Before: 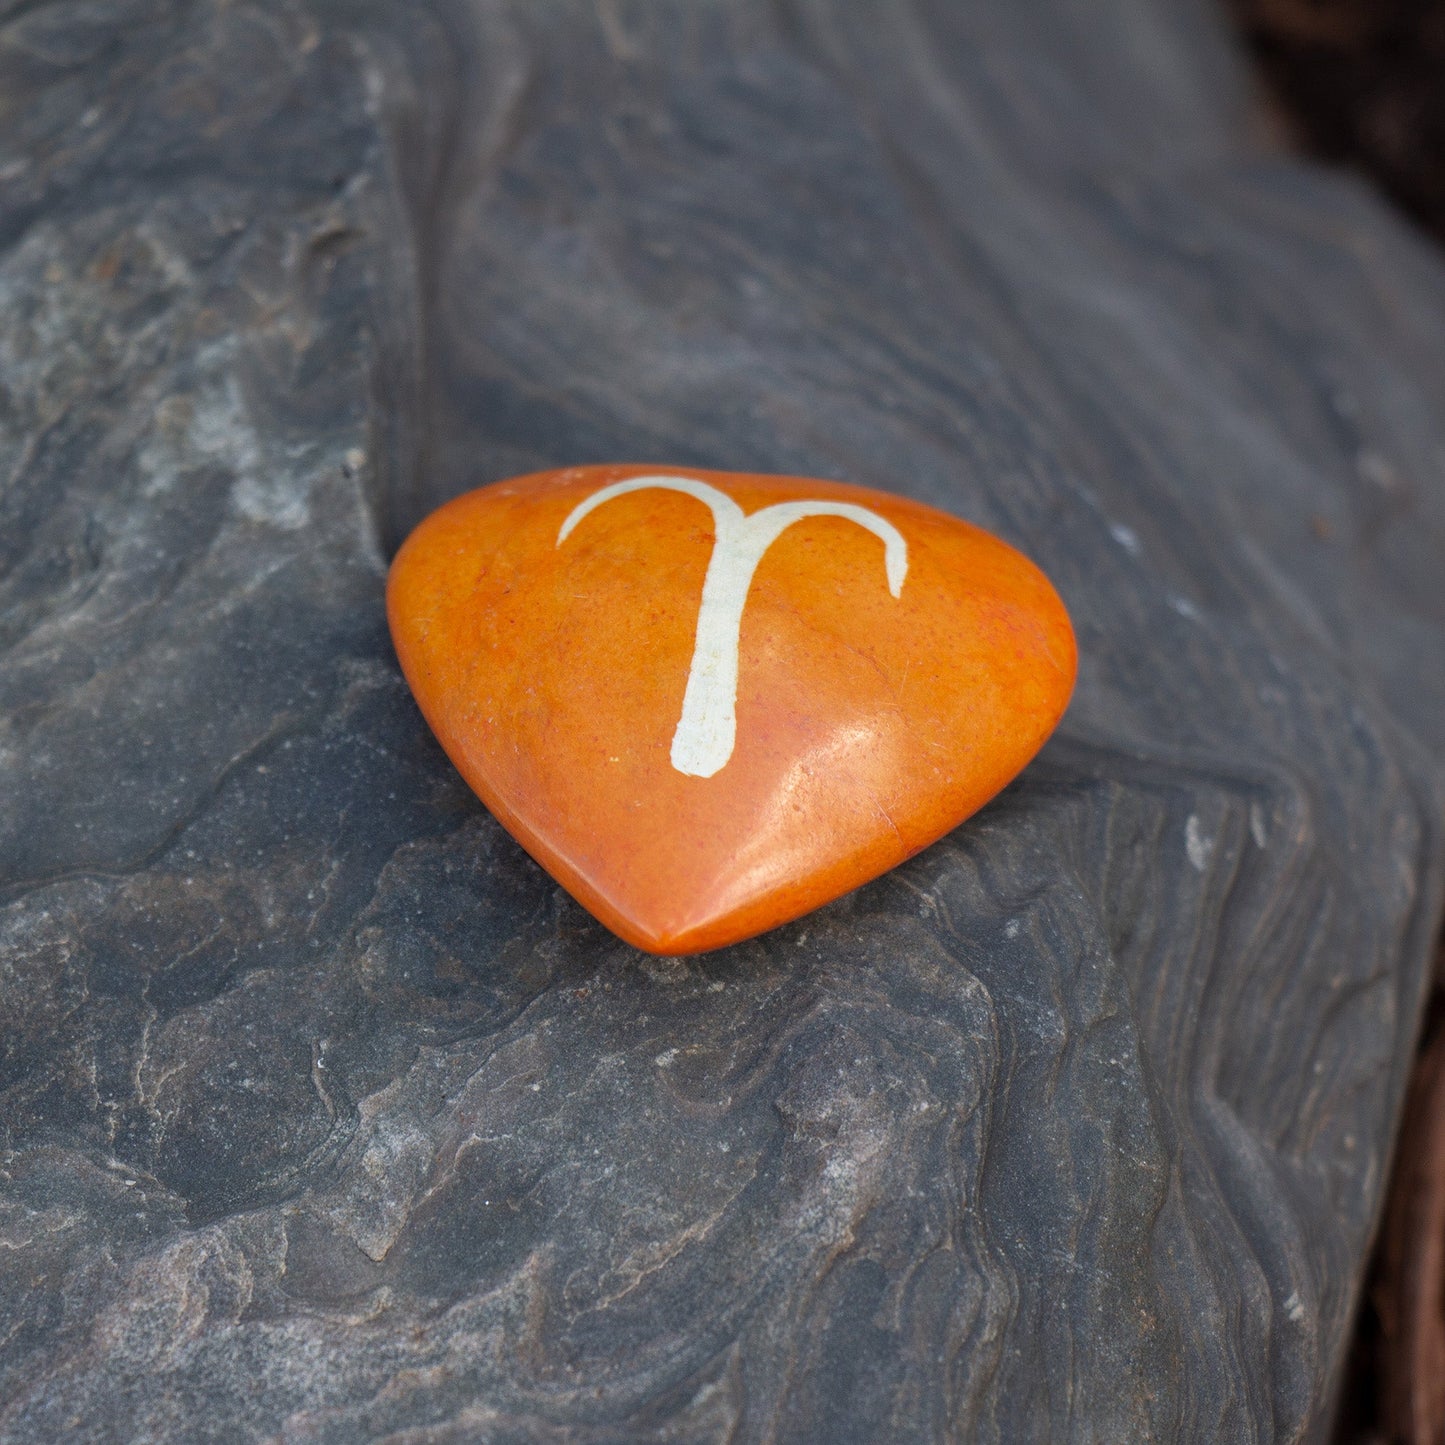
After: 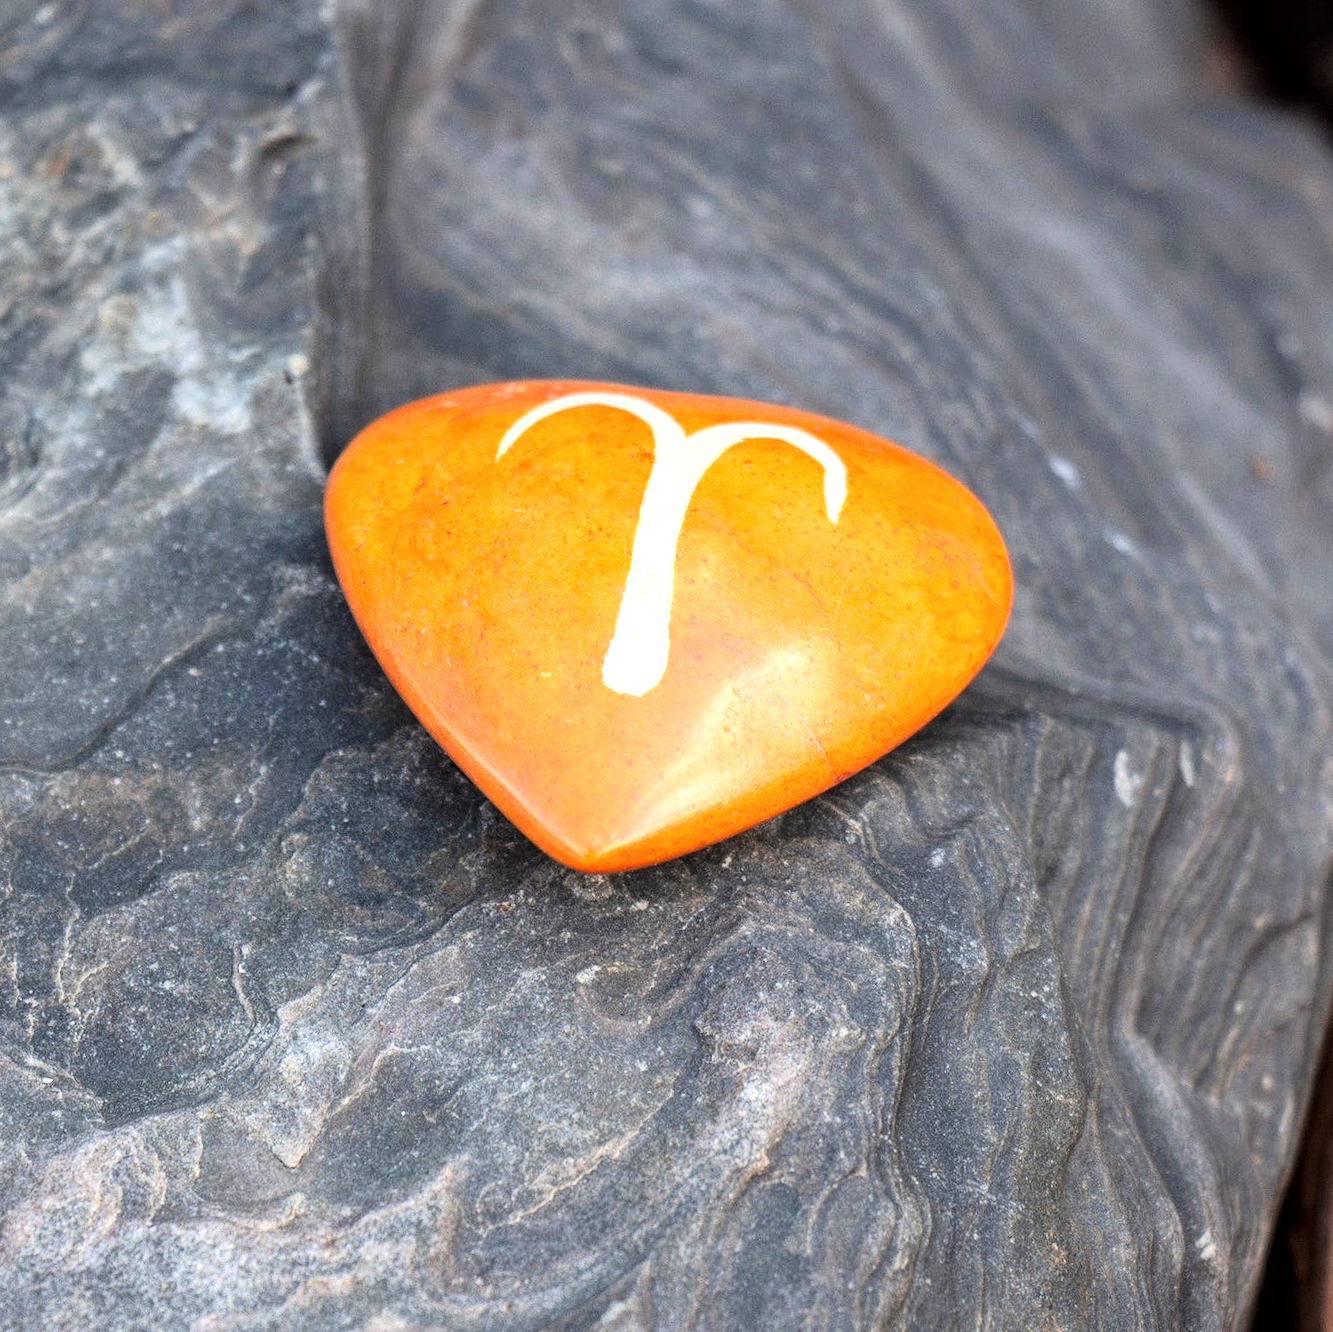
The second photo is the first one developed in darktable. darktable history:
base curve: curves: ch0 [(0, 0) (0.007, 0.004) (0.027, 0.03) (0.046, 0.07) (0.207, 0.54) (0.442, 0.872) (0.673, 0.972) (1, 1)], preserve colors average RGB
local contrast: highlights 102%, shadows 101%, detail 119%, midtone range 0.2
crop and rotate: angle -2.03°, left 3.095%, top 4.077%, right 1.384%, bottom 0.461%
